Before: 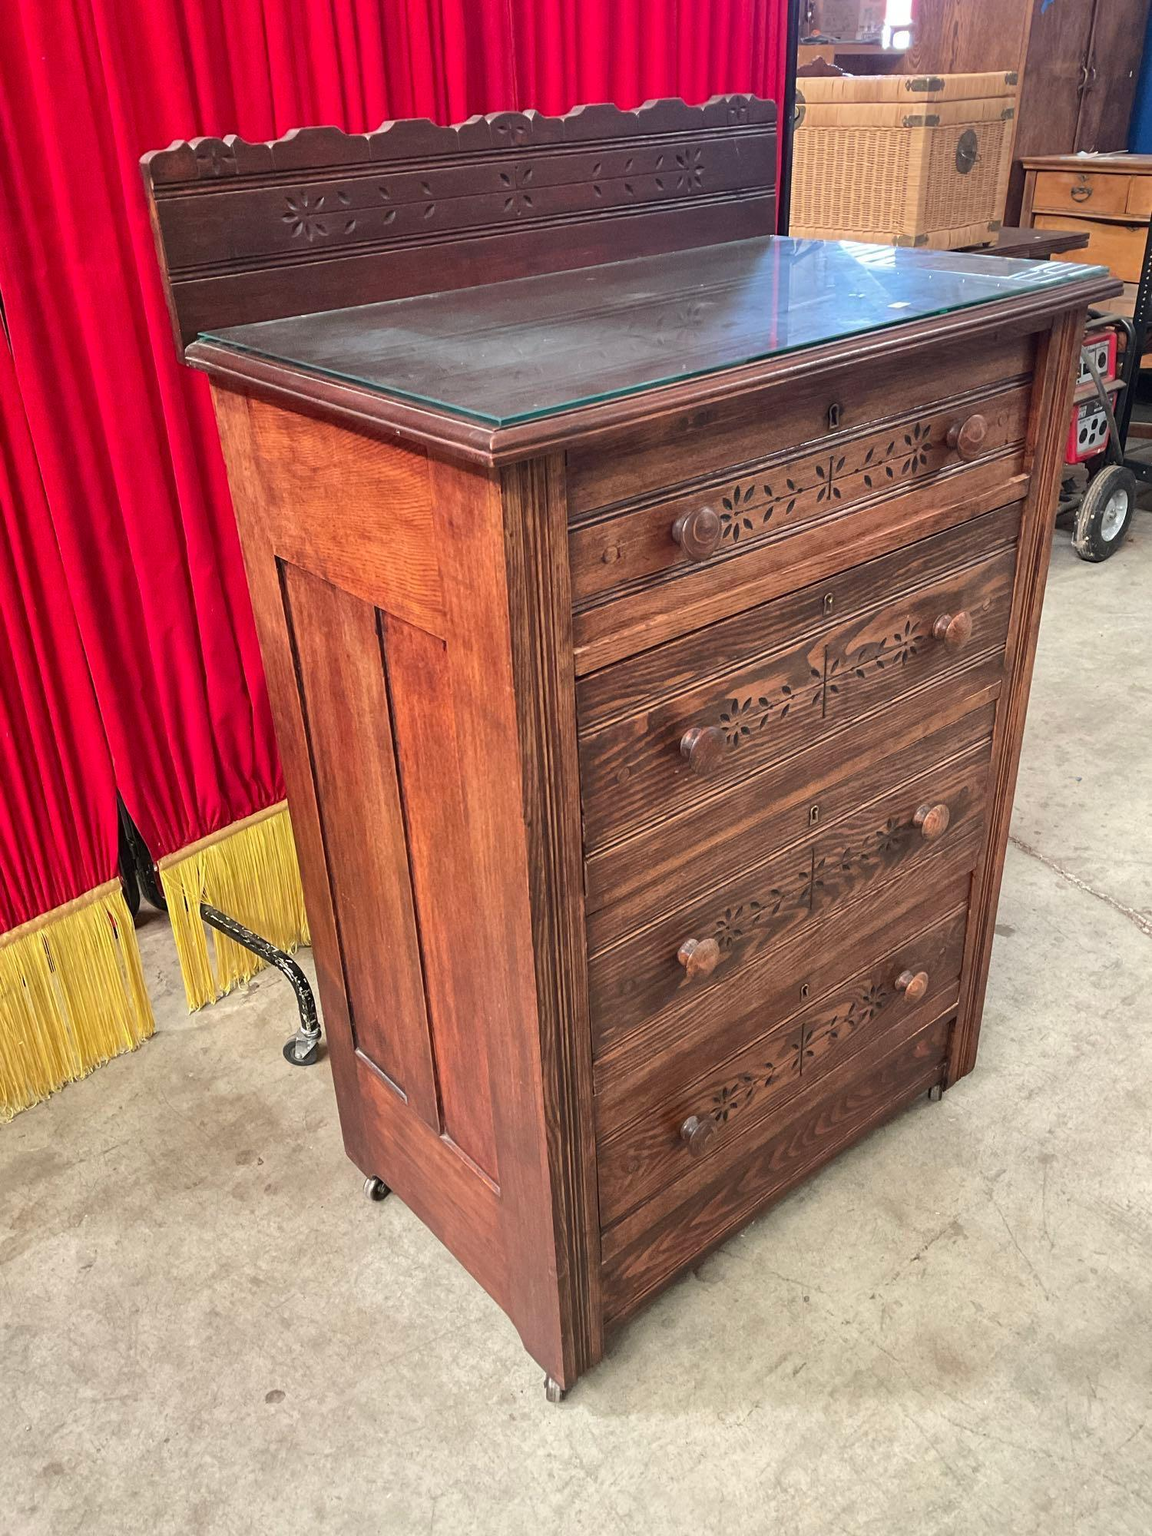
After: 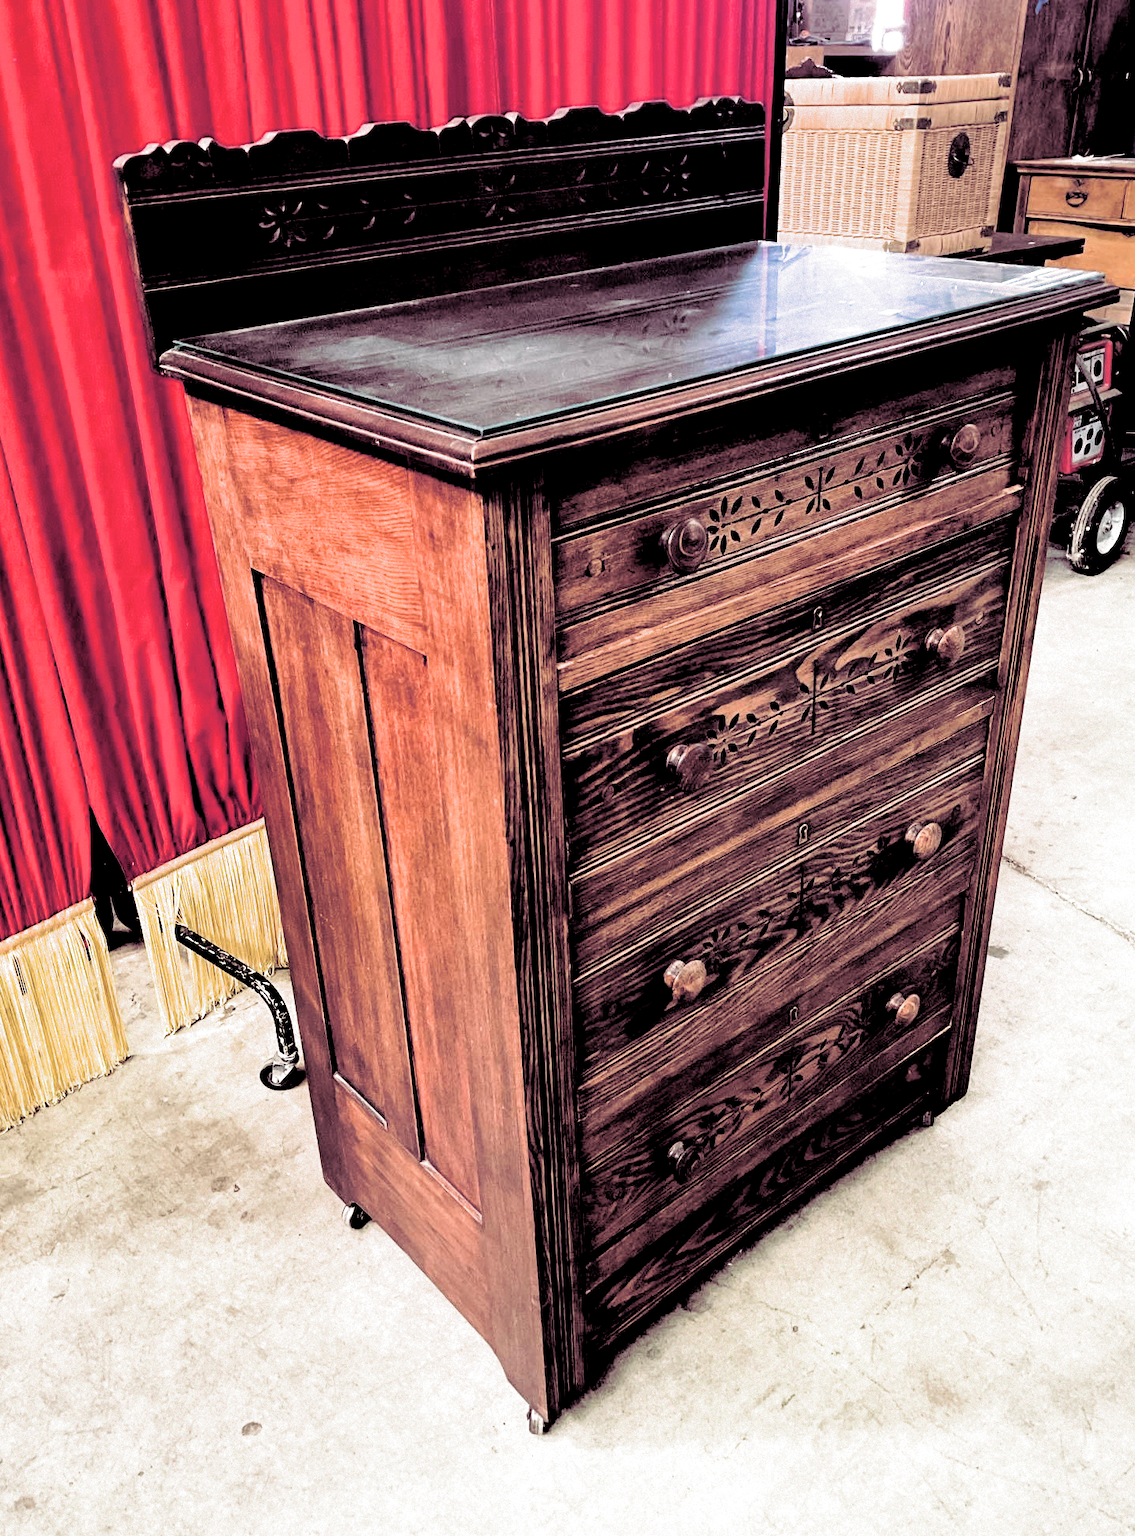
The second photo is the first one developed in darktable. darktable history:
crop and rotate: left 2.536%, right 1.107%, bottom 2.246%
filmic rgb: black relative exposure -1 EV, white relative exposure 2.05 EV, hardness 1.52, contrast 2.25, enable highlight reconstruction true
split-toning: shadows › hue 316.8°, shadows › saturation 0.47, highlights › hue 201.6°, highlights › saturation 0, balance -41.97, compress 28.01%
